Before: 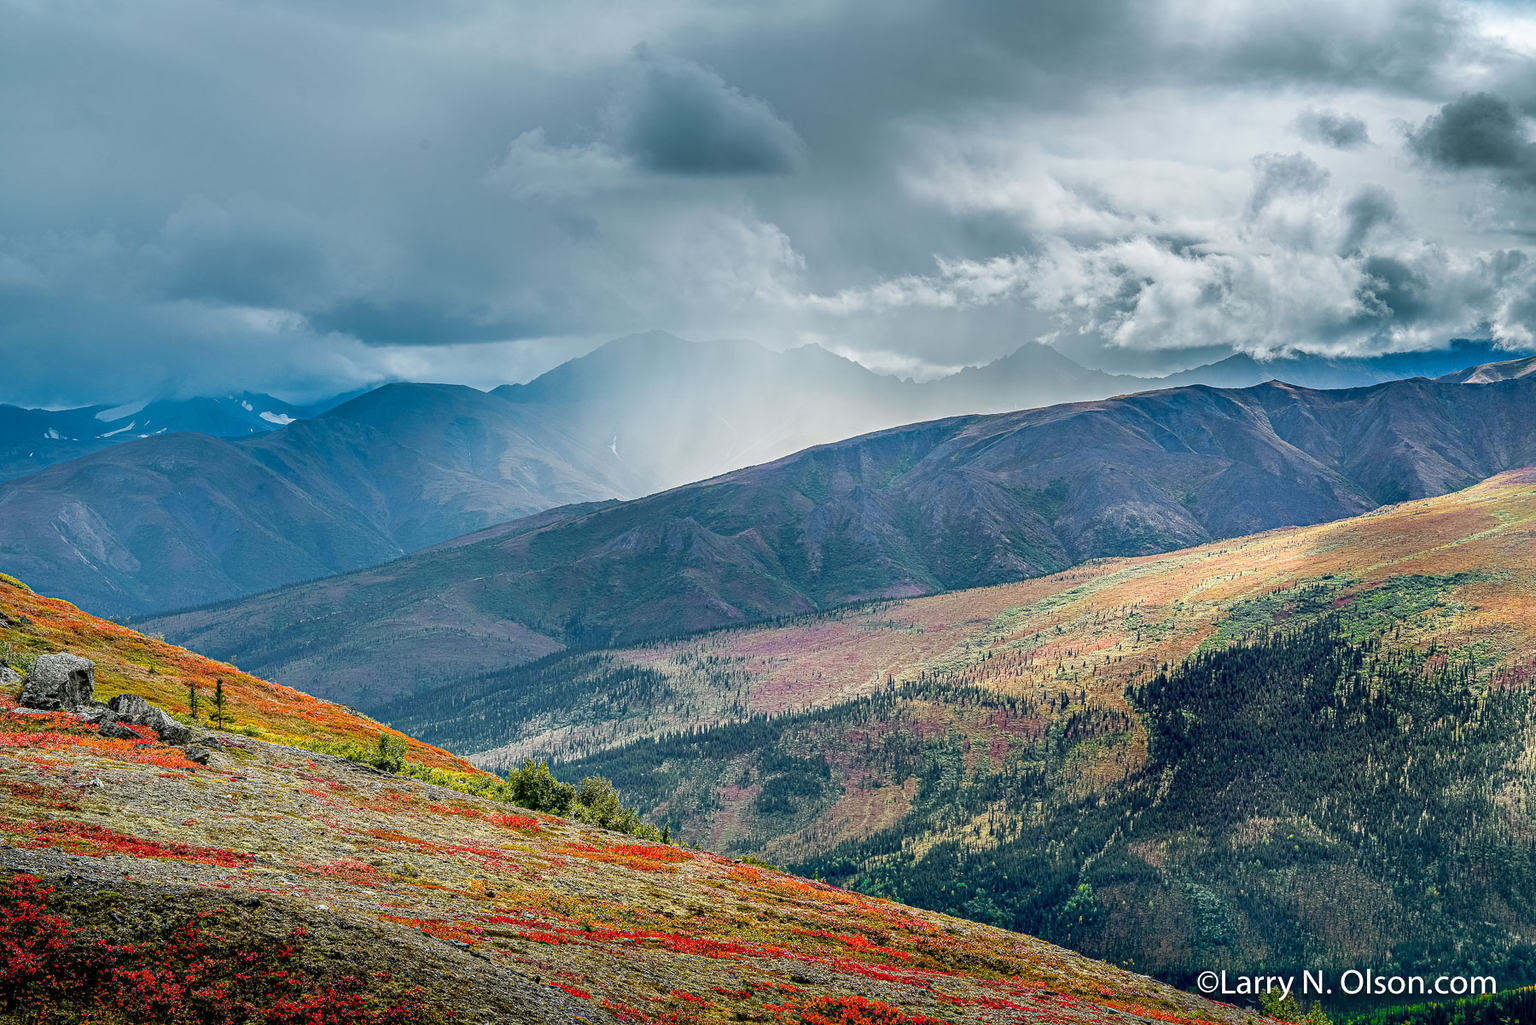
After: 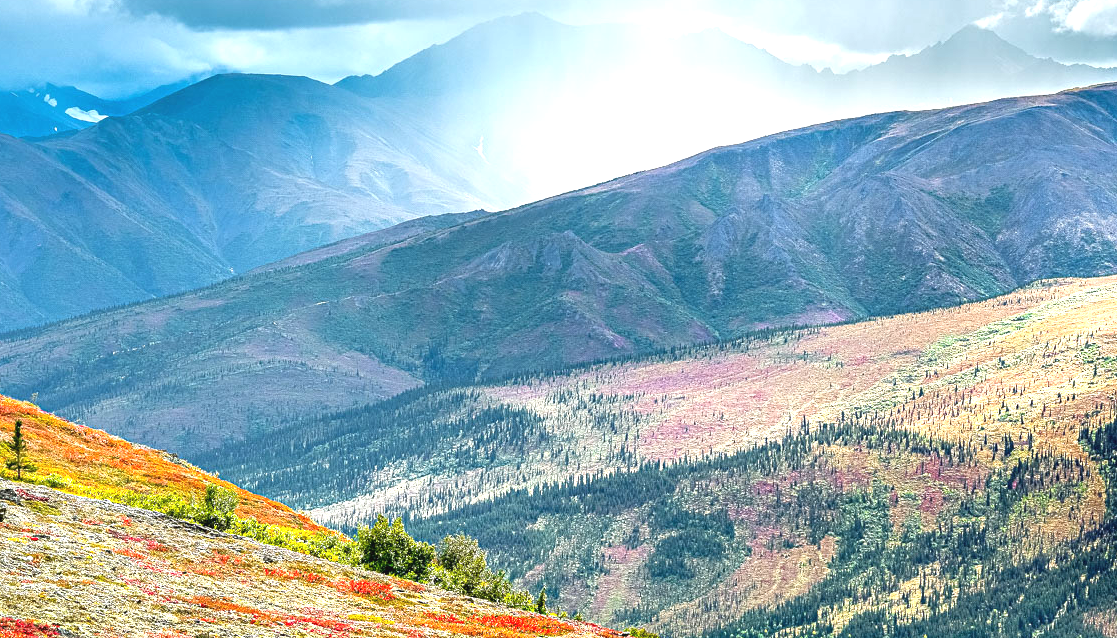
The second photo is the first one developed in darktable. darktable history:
crop: left 13.312%, top 31.28%, right 24.627%, bottom 15.582%
exposure: black level correction -0.002, exposure 1.115 EV, compensate highlight preservation false
